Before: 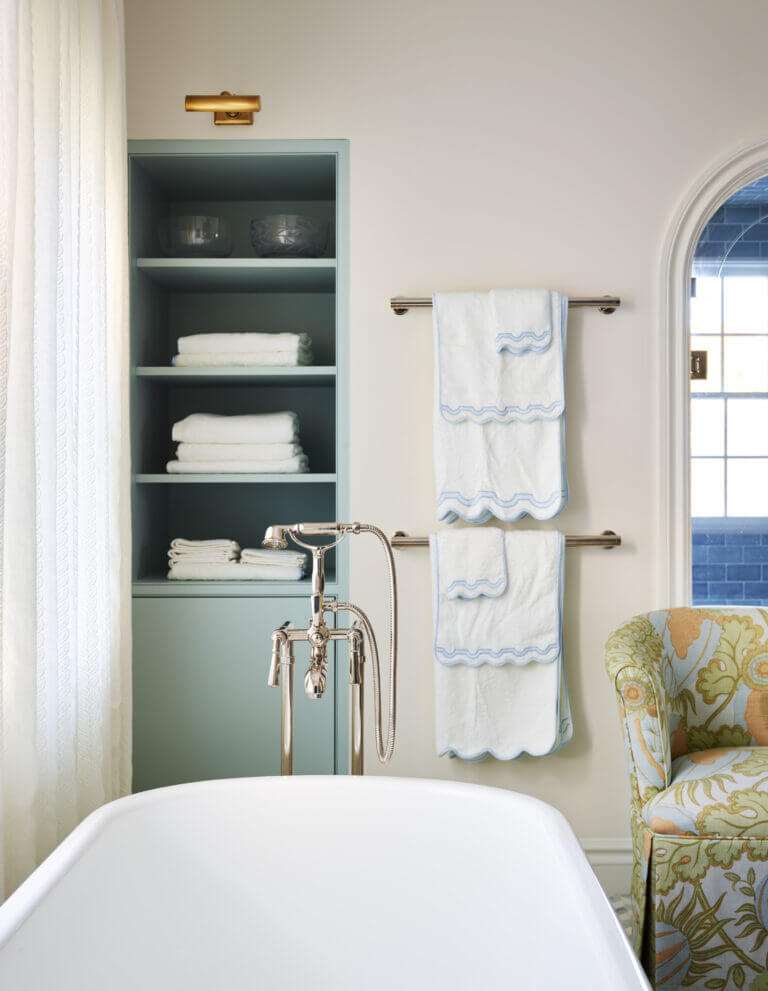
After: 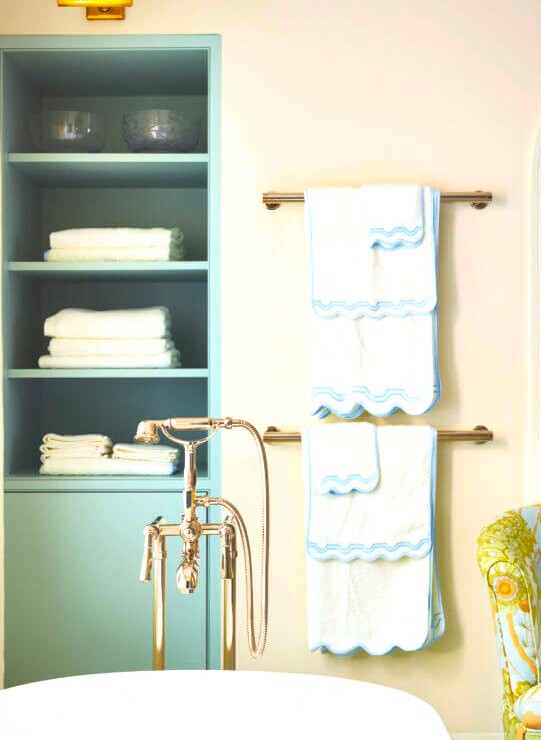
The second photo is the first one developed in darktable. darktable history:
shadows and highlights: on, module defaults
exposure: black level correction -0.002, exposure 0.541 EV, compensate highlight preservation false
crop and rotate: left 16.693%, top 10.683%, right 12.842%, bottom 14.582%
color balance rgb: power › chroma 0.245%, power › hue 61.09°, perceptual saturation grading › global saturation 30.375%, global vibrance 20%
contrast brightness saturation: contrast 0.204, brightness 0.158, saturation 0.217
levels: mode automatic
